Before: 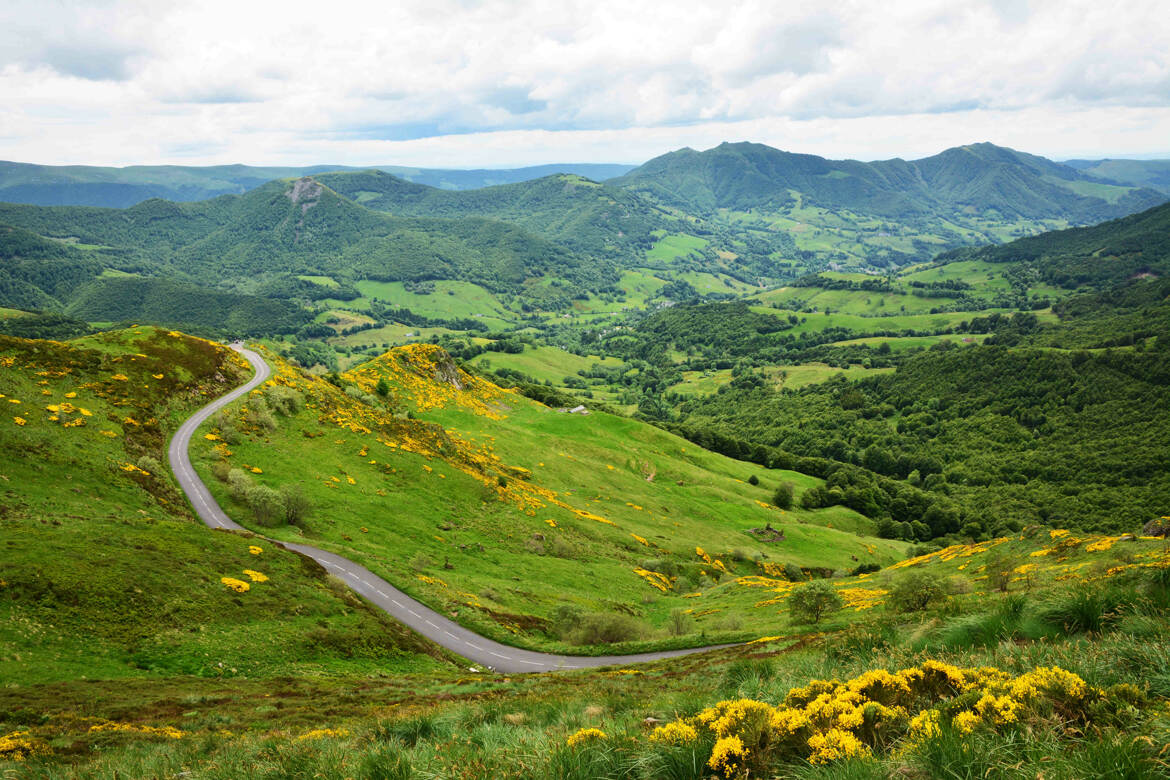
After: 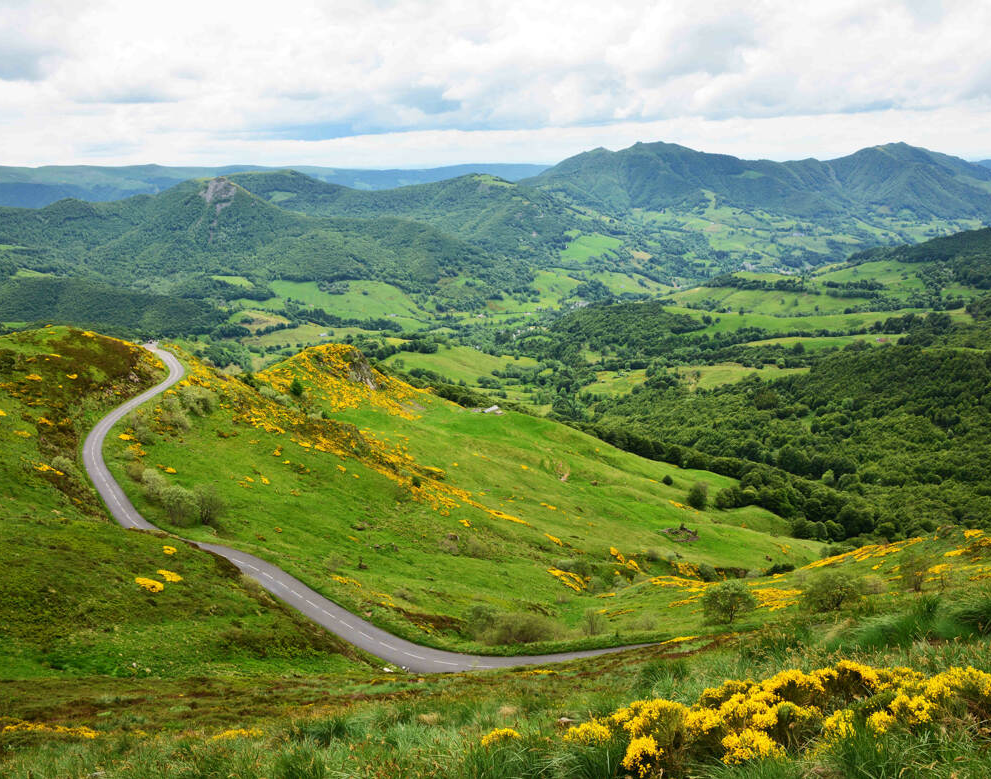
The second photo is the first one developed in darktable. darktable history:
crop: left 7.394%, right 7.836%
